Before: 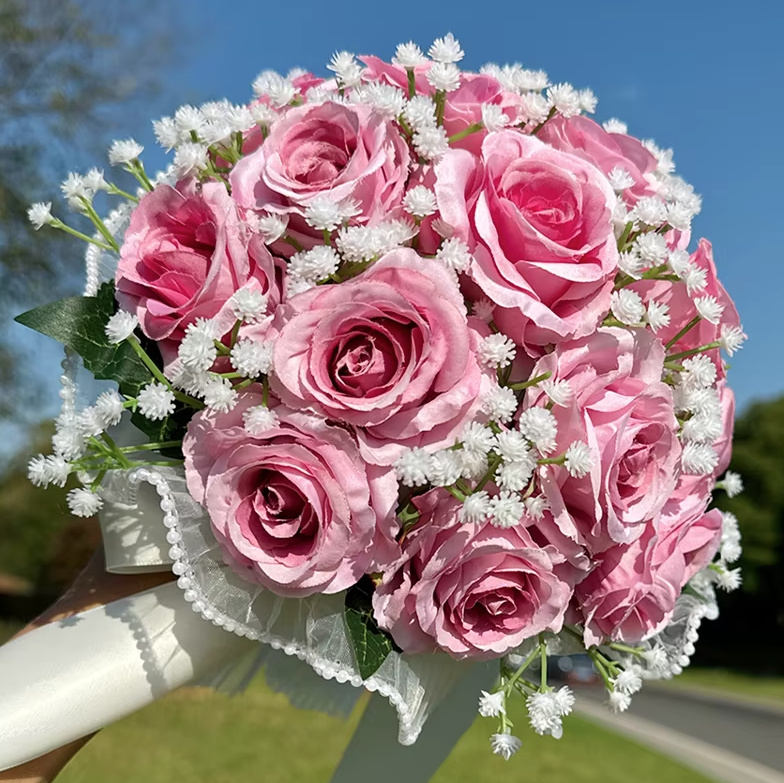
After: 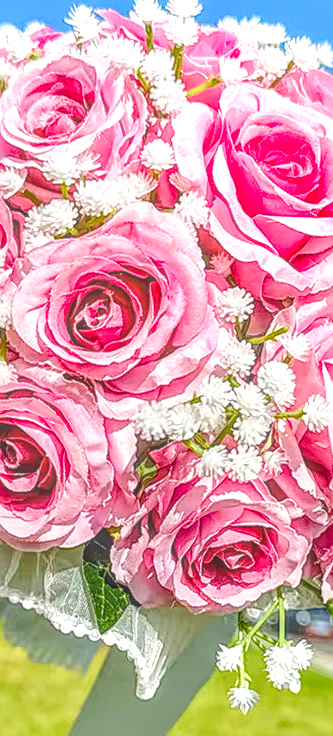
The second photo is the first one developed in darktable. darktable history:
local contrast: highlights 4%, shadows 1%, detail 201%, midtone range 0.248
crop: left 33.544%, top 5.927%, right 22.899%
color balance rgb: perceptual saturation grading › global saturation 34.656%, perceptual saturation grading › highlights -29.834%, perceptual saturation grading › shadows 35.321%
sharpen: on, module defaults
exposure: black level correction 0, exposure 1.199 EV, compensate exposure bias true, compensate highlight preservation false
tone curve: curves: ch0 [(0, 0.018) (0.036, 0.038) (0.15, 0.131) (0.27, 0.247) (0.503, 0.556) (0.763, 0.785) (1, 0.919)]; ch1 [(0, 0) (0.203, 0.158) (0.333, 0.283) (0.451, 0.417) (0.502, 0.5) (0.519, 0.522) (0.562, 0.588) (0.603, 0.664) (0.722, 0.813) (1, 1)]; ch2 [(0, 0) (0.29, 0.295) (0.404, 0.436) (0.497, 0.499) (0.521, 0.523) (0.561, 0.605) (0.639, 0.664) (0.712, 0.764) (1, 1)]
